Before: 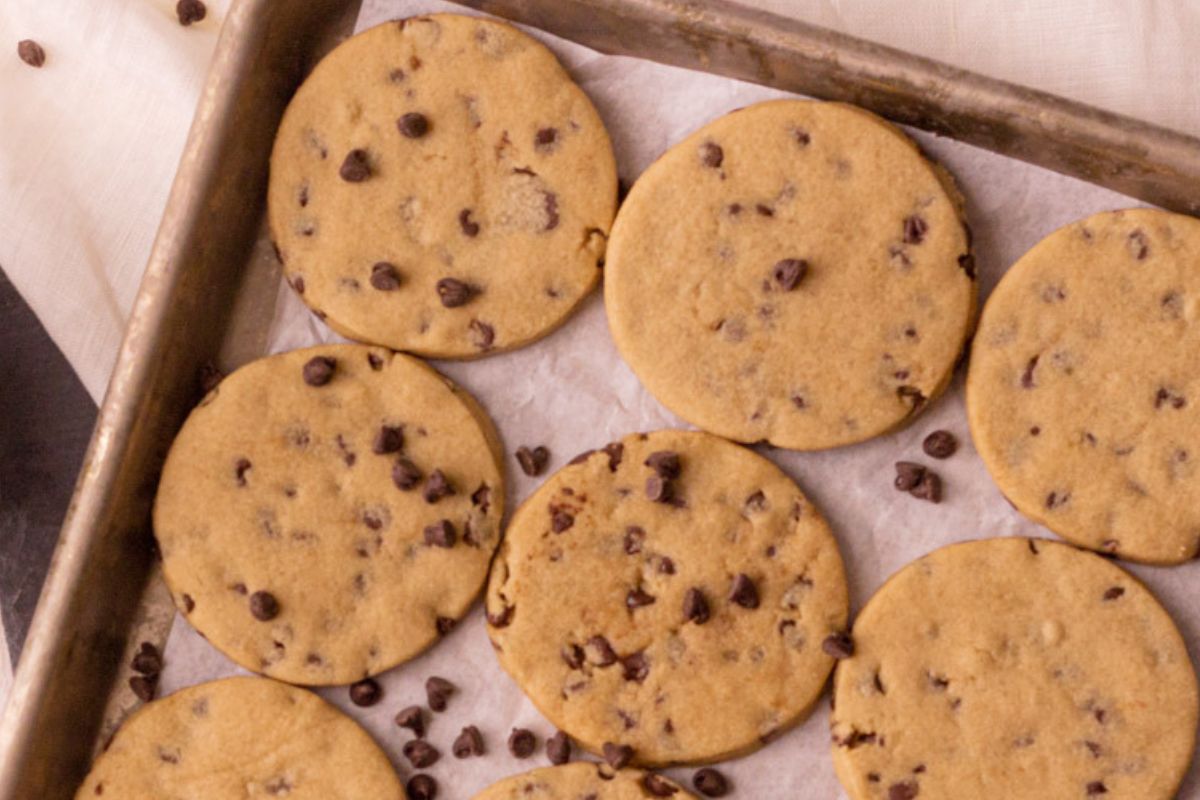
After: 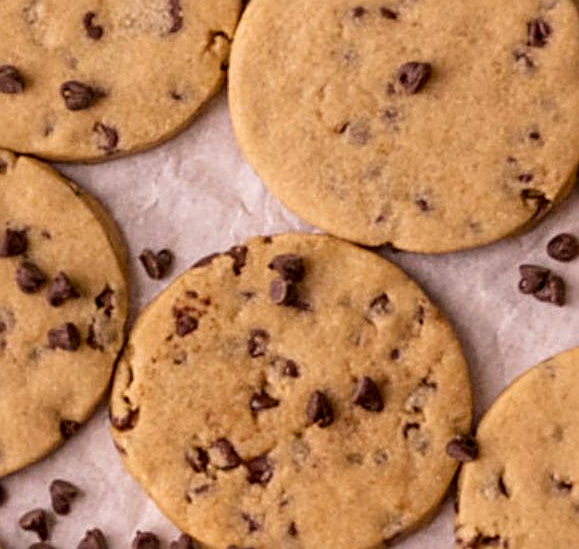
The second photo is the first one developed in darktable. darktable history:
local contrast: detail 130%
crop: left 31.379%, top 24.658%, right 20.326%, bottom 6.628%
sharpen: radius 2.531, amount 0.628
